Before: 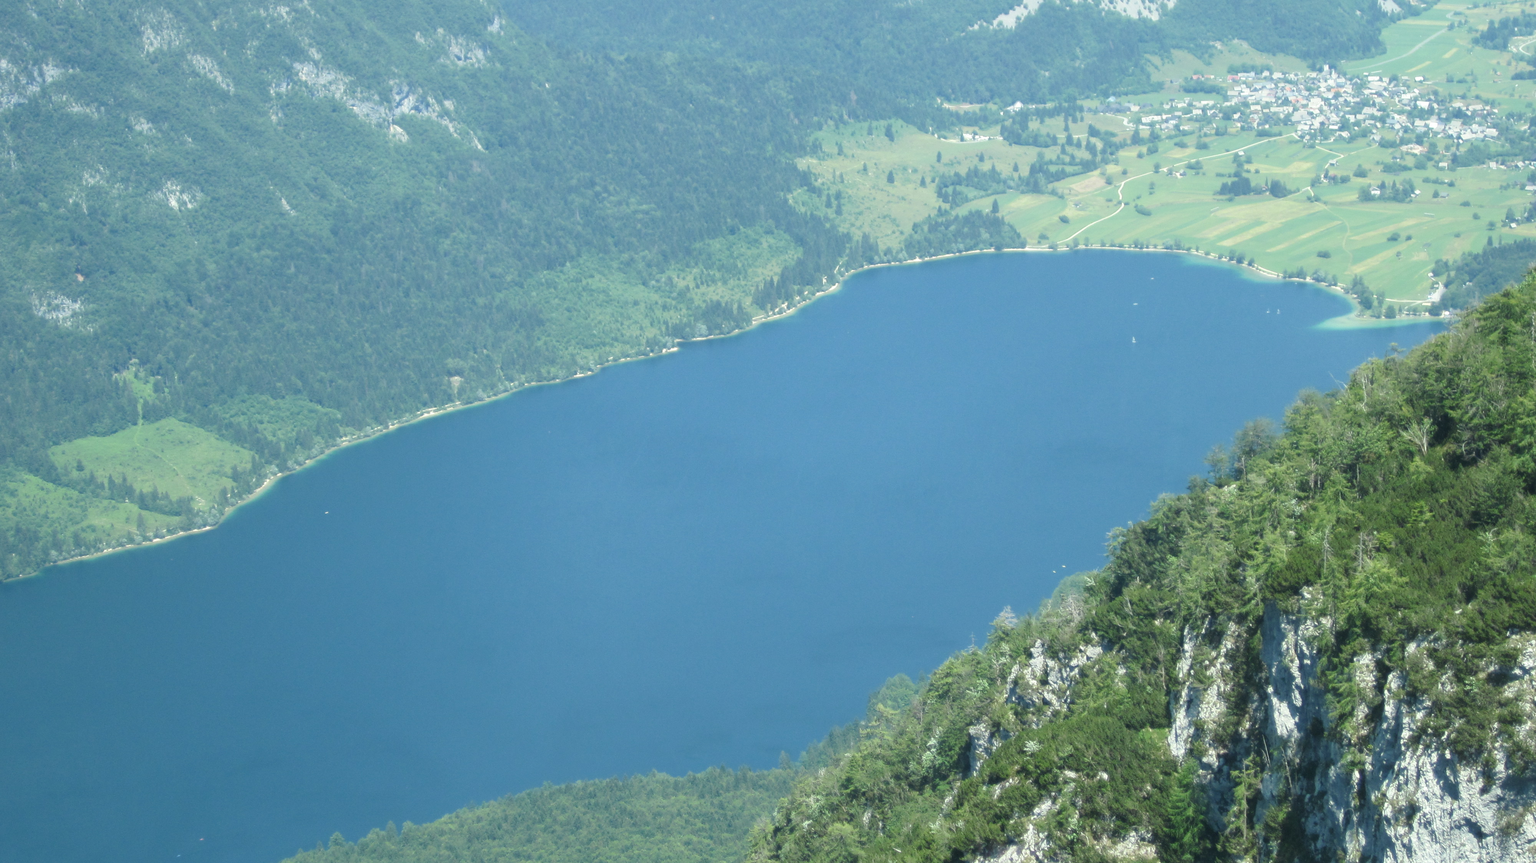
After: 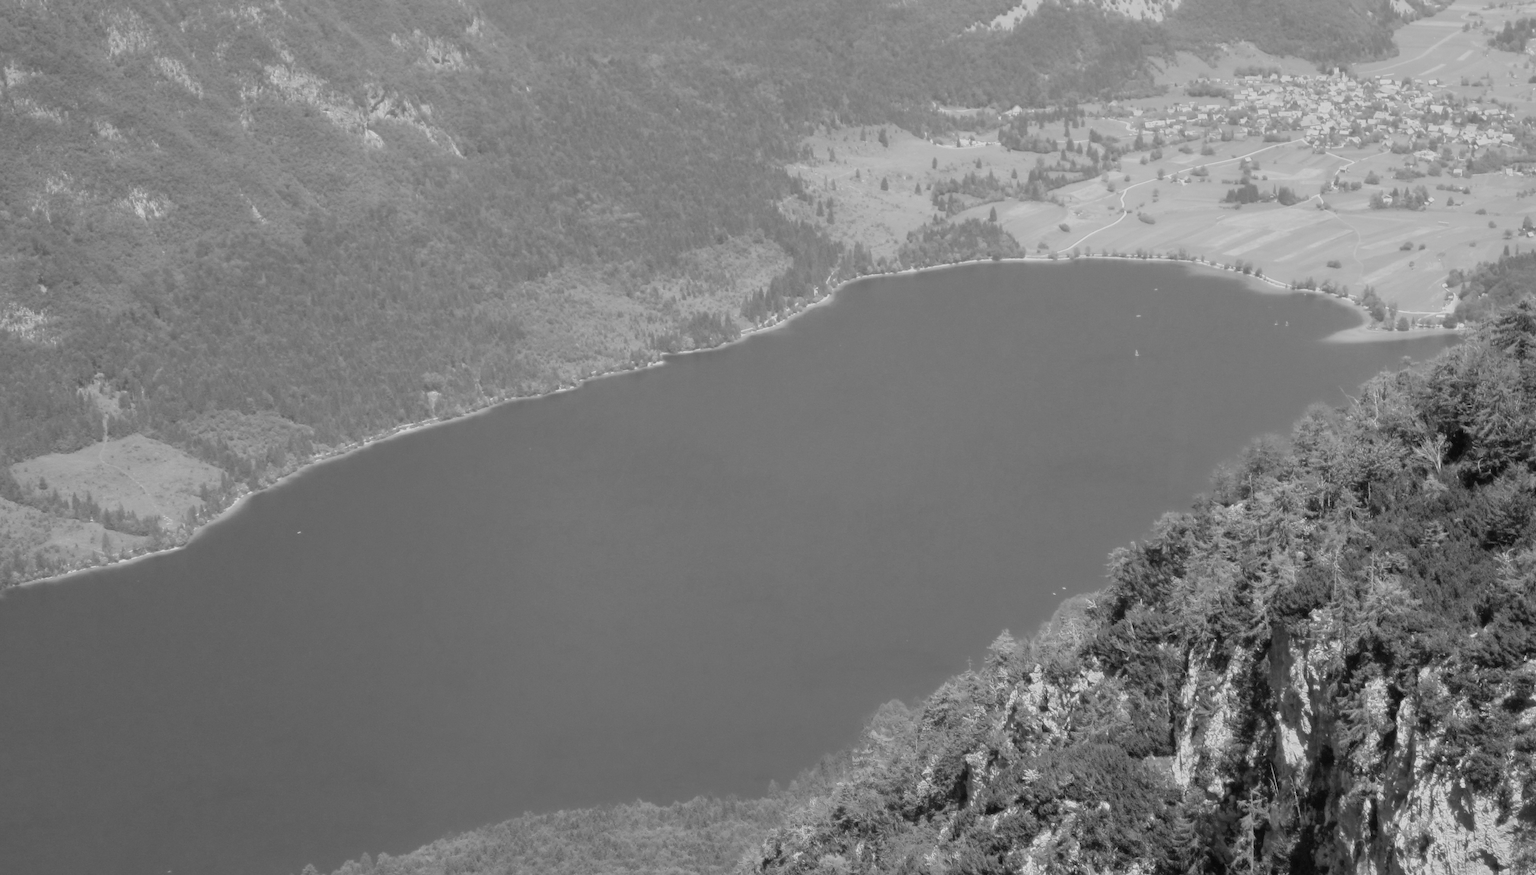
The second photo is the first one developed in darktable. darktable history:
crop and rotate: left 2.536%, right 1.107%, bottom 2.246%
monochrome: a -6.99, b 35.61, size 1.4
filmic rgb: black relative exposure -7.75 EV, white relative exposure 4.4 EV, threshold 3 EV, target black luminance 0%, hardness 3.76, latitude 50.51%, contrast 1.074, highlights saturation mix 10%, shadows ↔ highlights balance -0.22%, color science v4 (2020), enable highlight reconstruction true
exposure: exposure -0.116 EV, compensate exposure bias true, compensate highlight preservation false
white balance: red 0.986, blue 1.01
color correction: highlights a* 15.46, highlights b* -20.56
color balance: lift [1, 1.015, 1.004, 0.985], gamma [1, 0.958, 0.971, 1.042], gain [1, 0.956, 0.977, 1.044]
